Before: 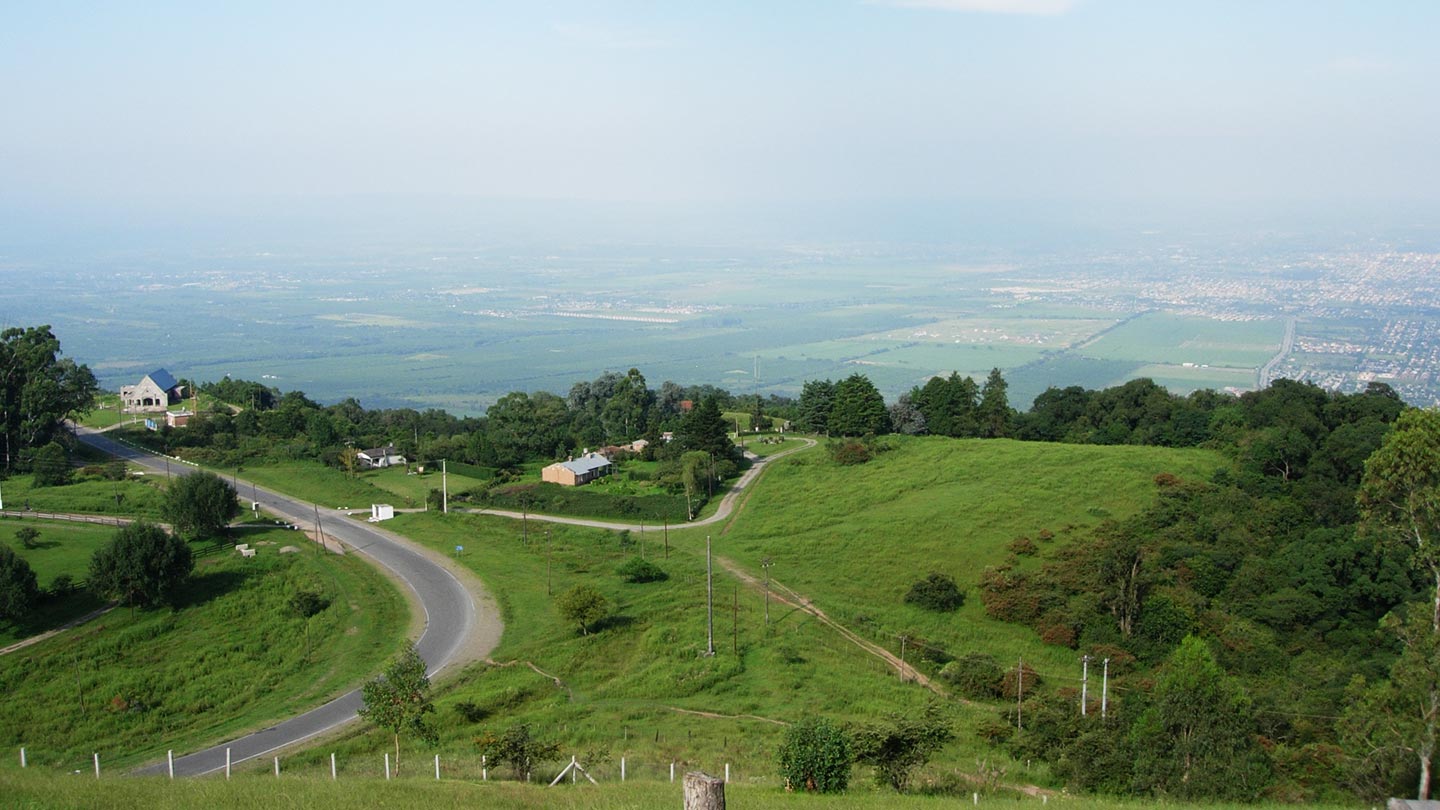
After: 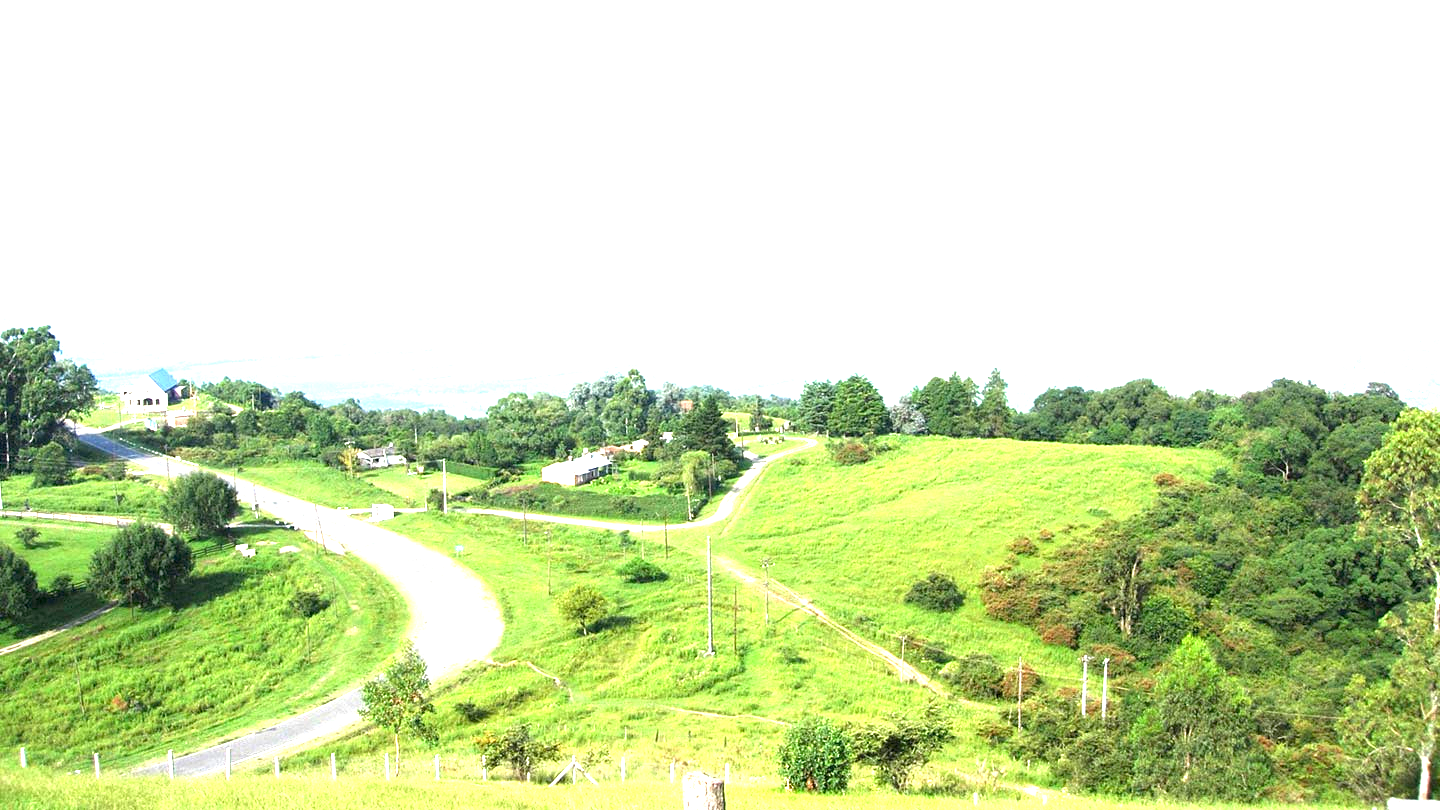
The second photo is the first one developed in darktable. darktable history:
exposure: black level correction 0.001, exposure 2.556 EV, compensate highlight preservation false
local contrast: highlights 102%, shadows 97%, detail 119%, midtone range 0.2
